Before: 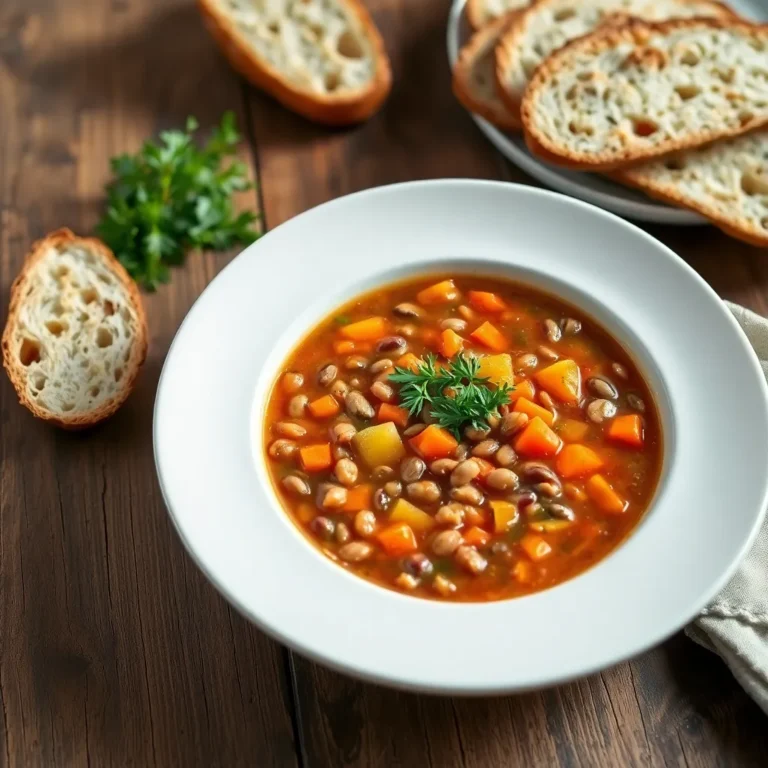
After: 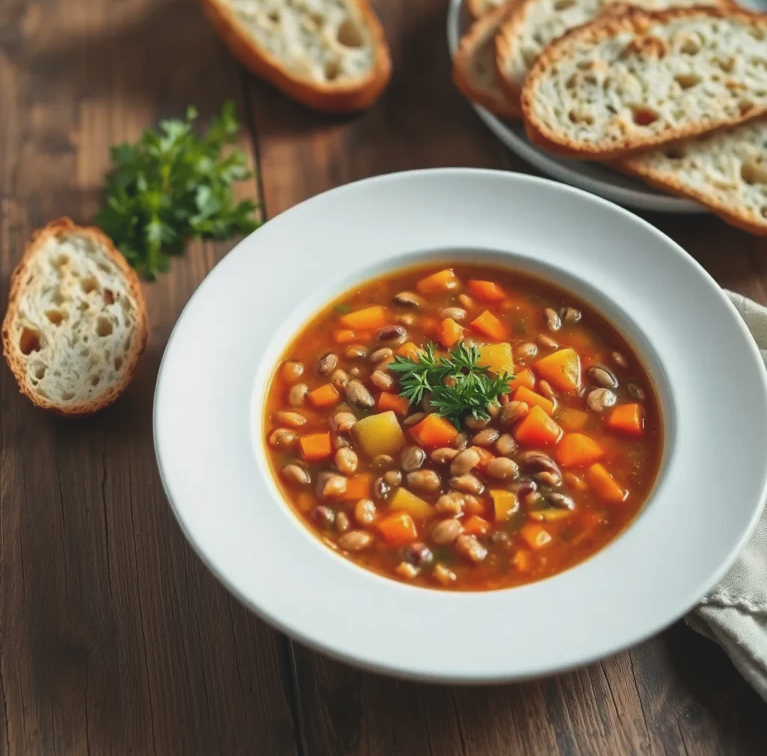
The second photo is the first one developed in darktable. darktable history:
exposure: black level correction -0.013, exposure -0.196 EV, compensate exposure bias true, compensate highlight preservation false
crop: top 1.533%, right 0.117%
color zones: curves: ch2 [(0, 0.5) (0.143, 0.5) (0.286, 0.489) (0.415, 0.421) (0.571, 0.5) (0.714, 0.5) (0.857, 0.5) (1, 0.5)]
